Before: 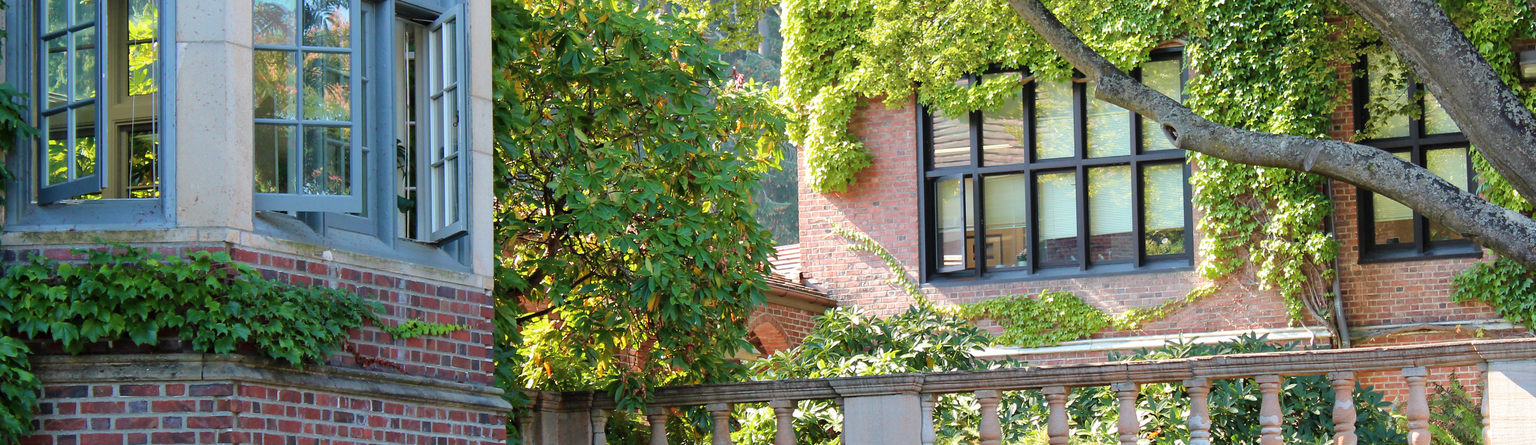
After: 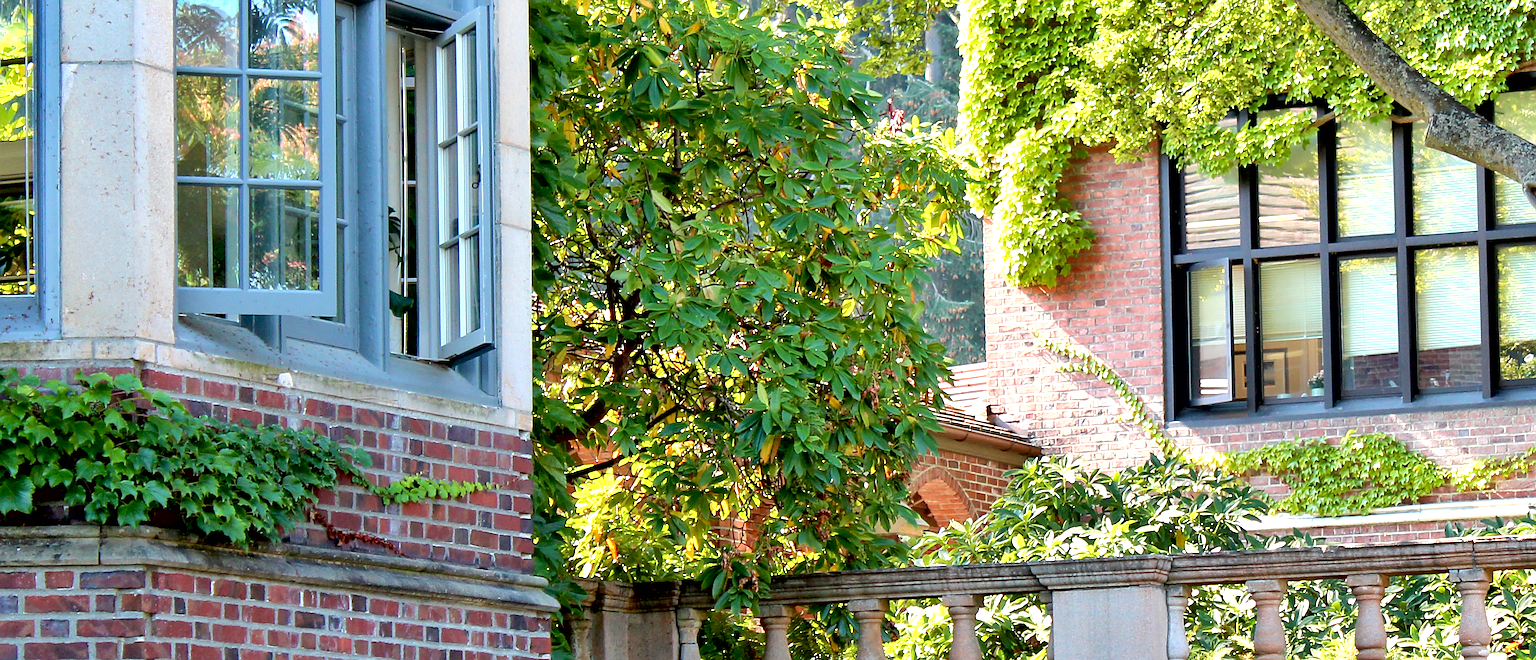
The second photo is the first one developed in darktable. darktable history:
exposure: black level correction 0.012, exposure 0.697 EV, compensate highlight preservation false
crop and rotate: left 8.831%, right 23.809%
sharpen: on, module defaults
contrast brightness saturation: saturation -0.05
shadows and highlights: radius 131.65, soften with gaussian
